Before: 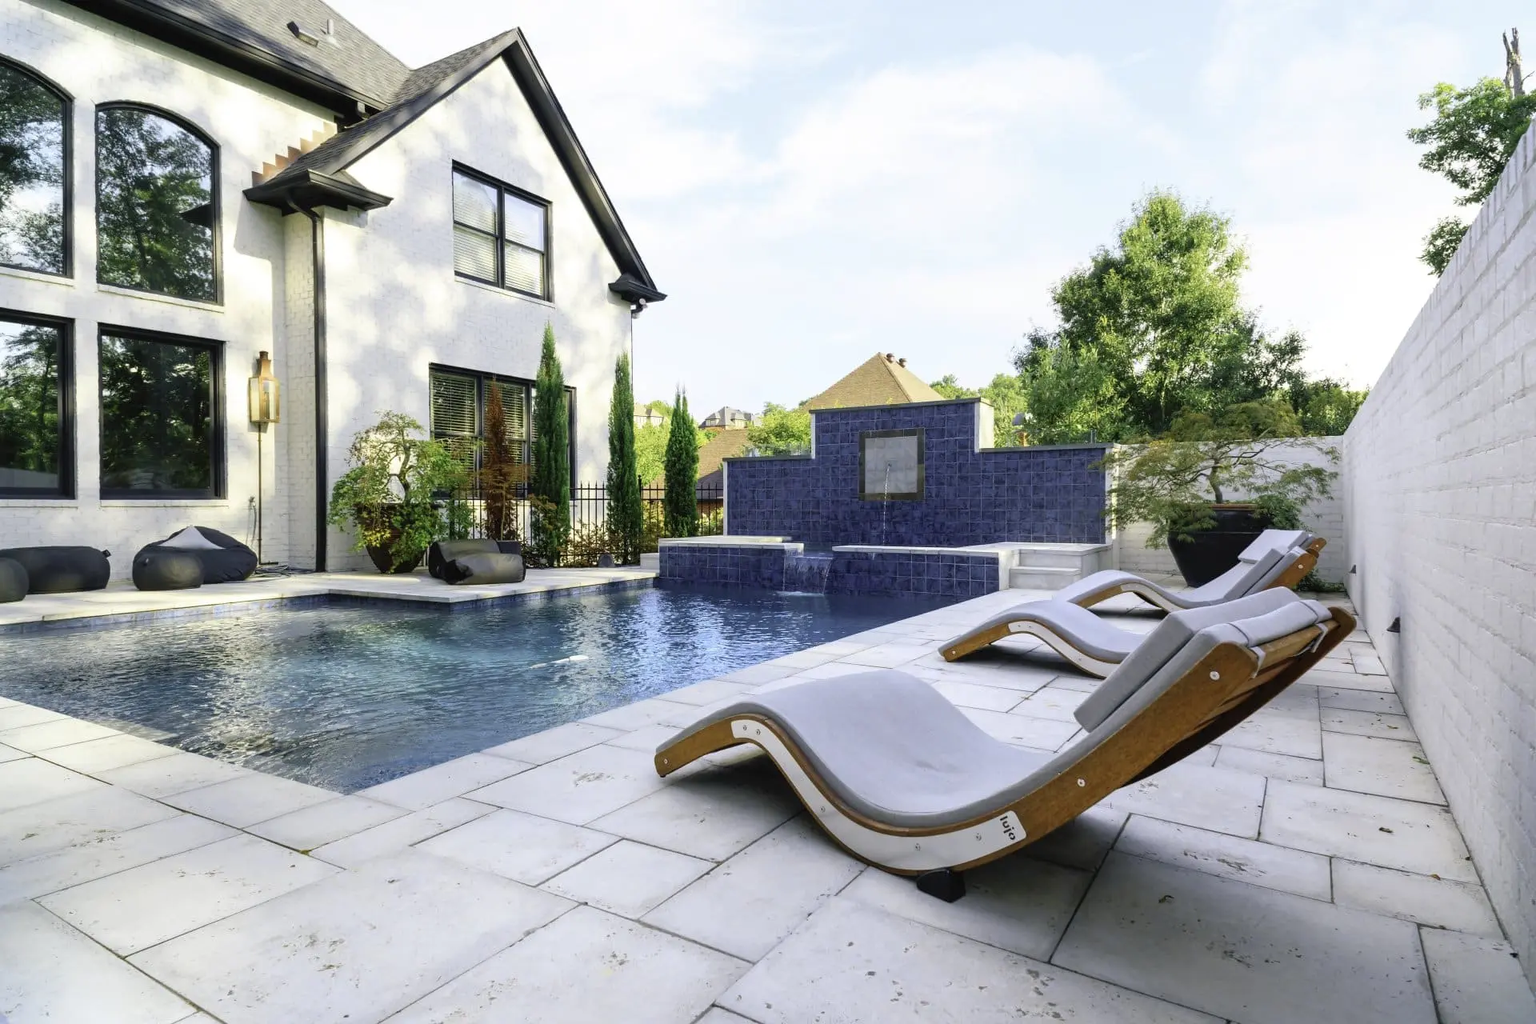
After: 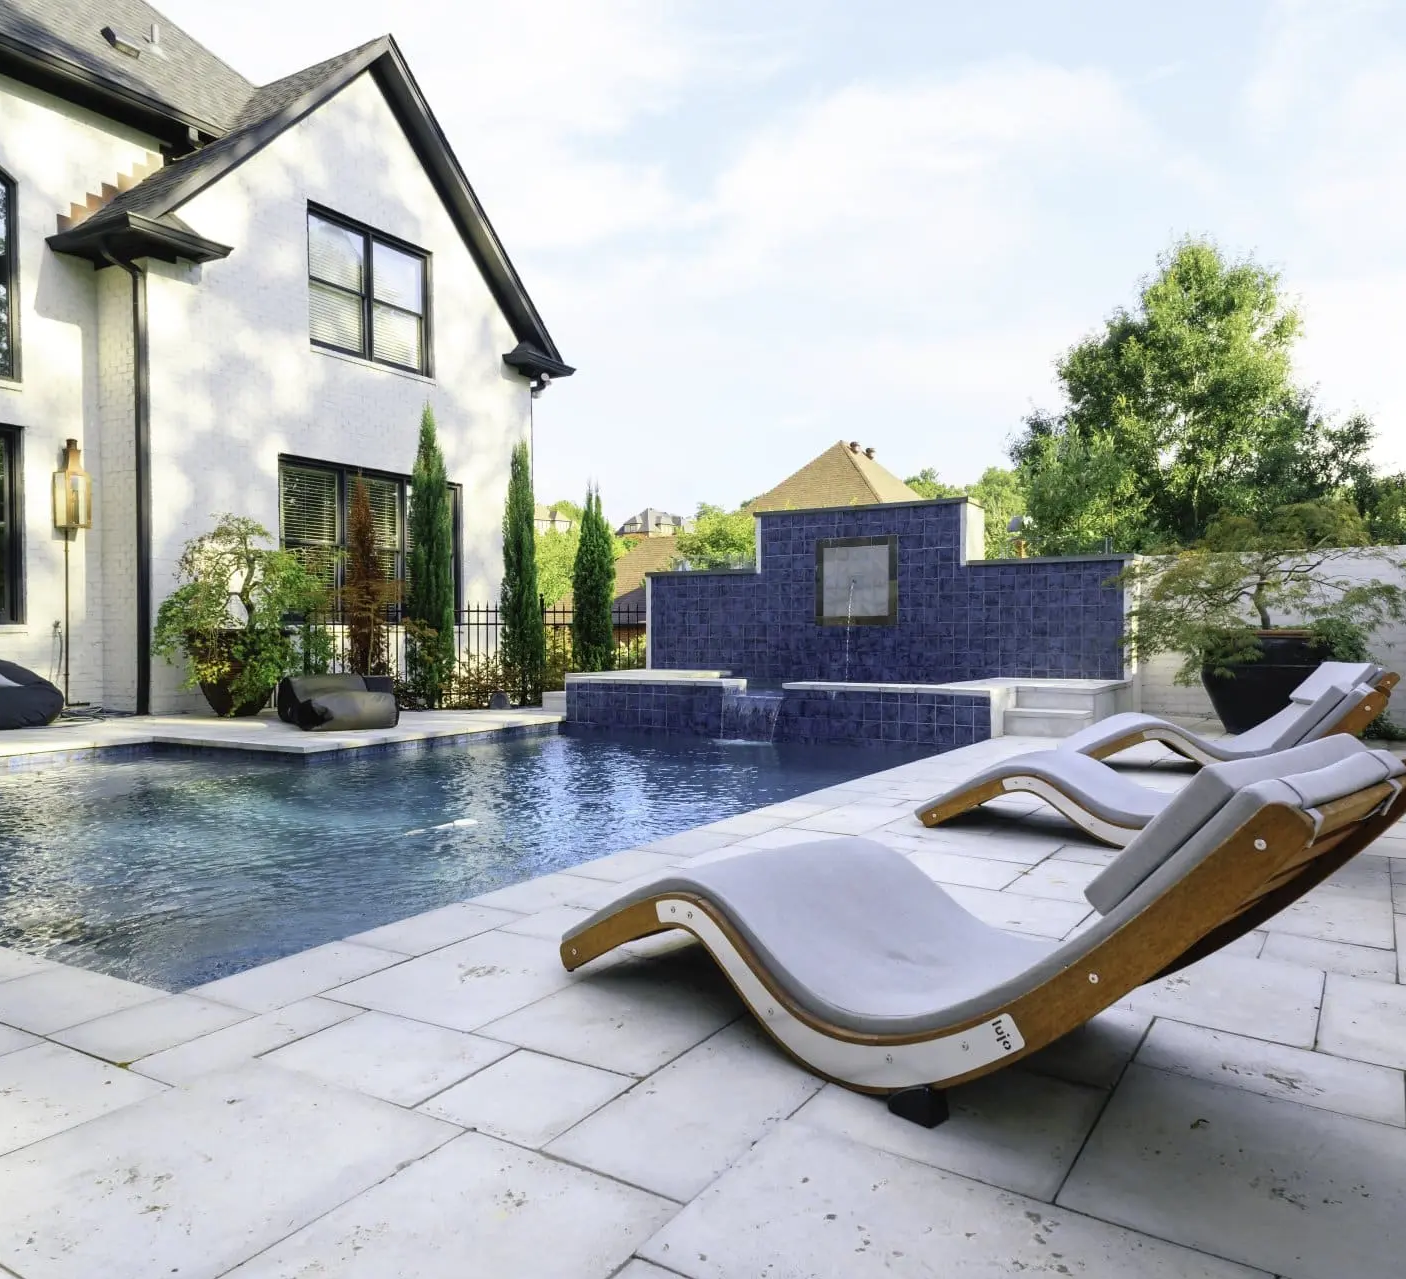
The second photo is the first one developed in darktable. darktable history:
crop: left 13.443%, right 13.31%
exposure: compensate highlight preservation false
